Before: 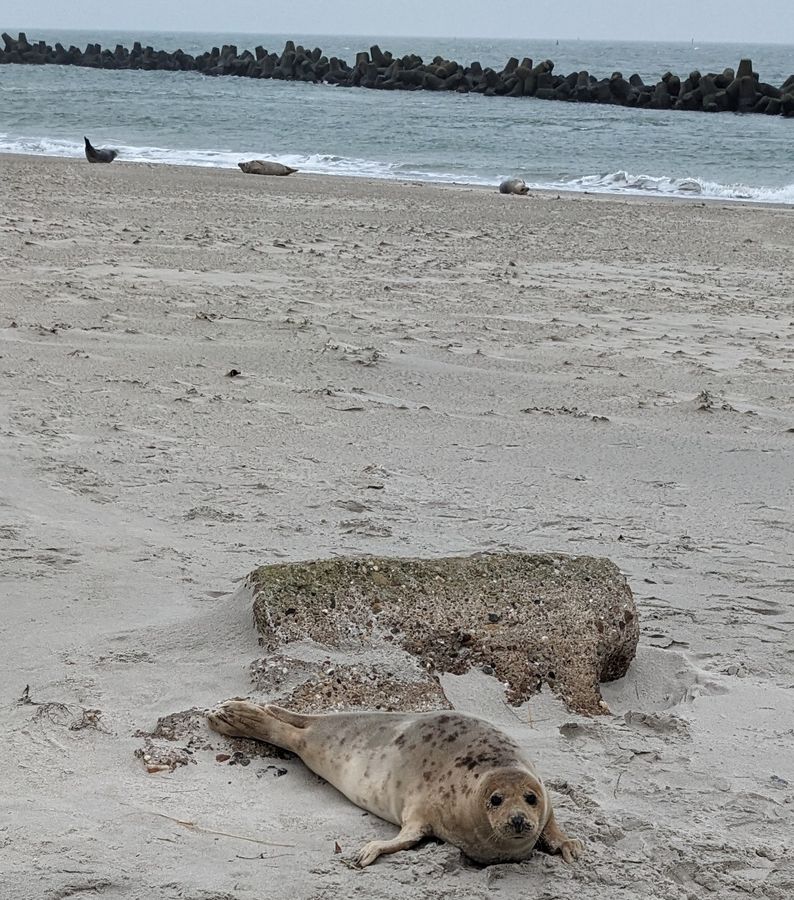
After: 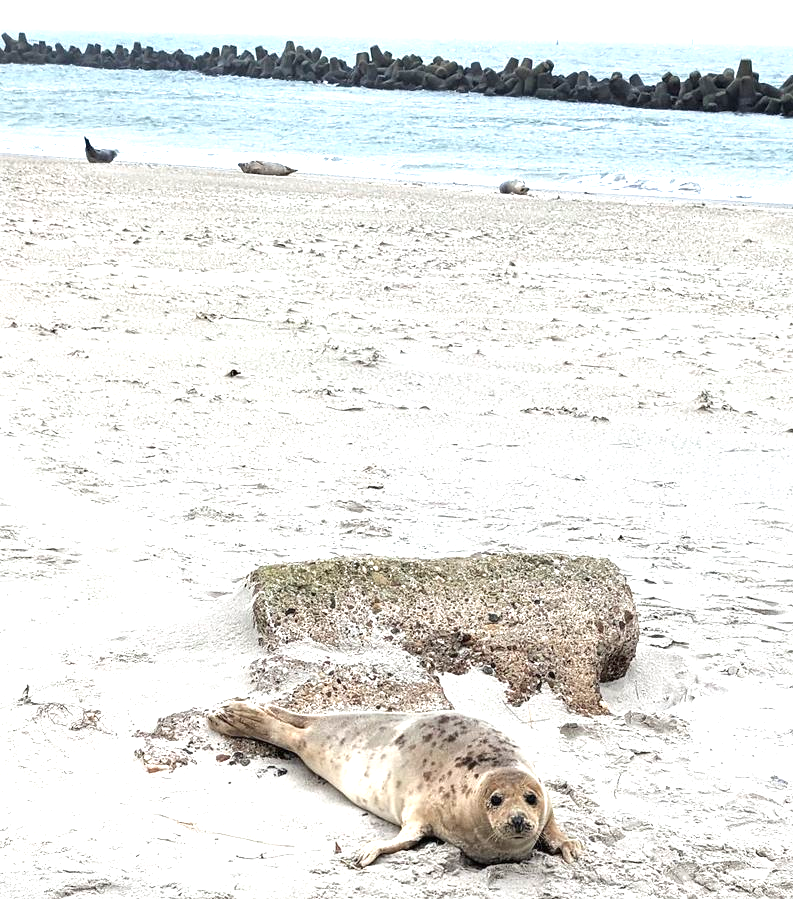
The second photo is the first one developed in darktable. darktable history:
color correction: highlights a* -0.208, highlights b* -0.107
exposure: black level correction 0, exposure 1.592 EV, compensate exposure bias true, compensate highlight preservation false
